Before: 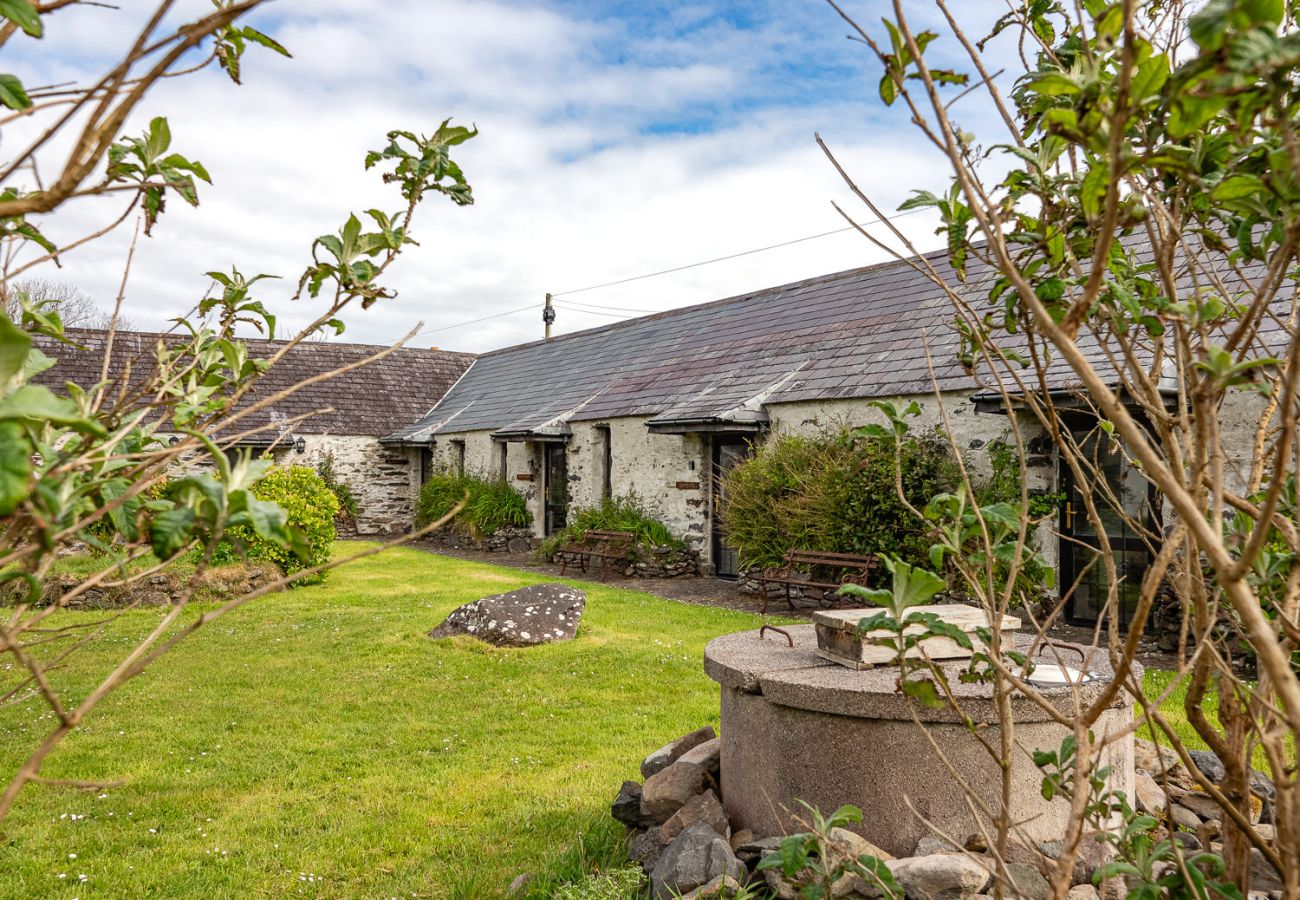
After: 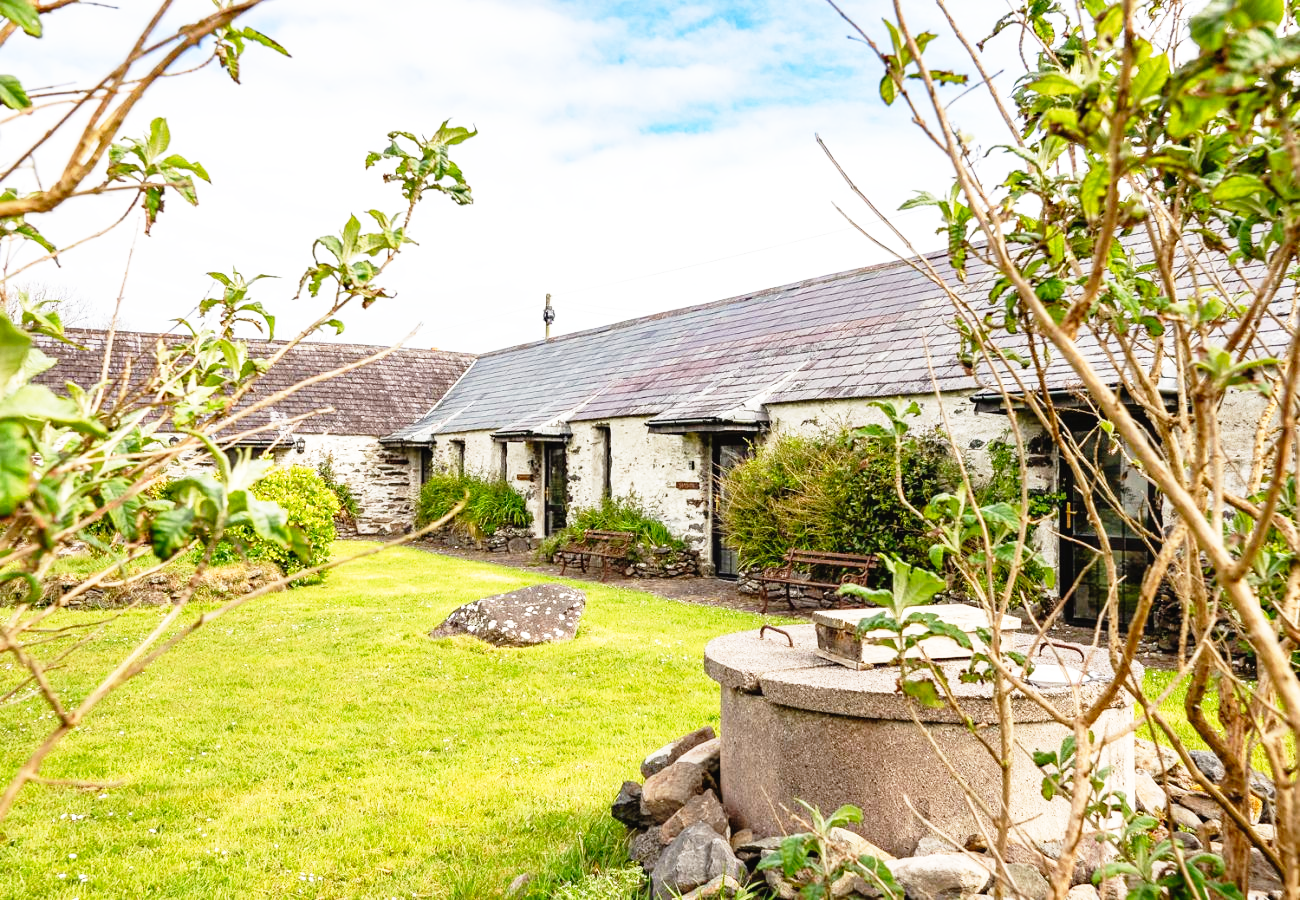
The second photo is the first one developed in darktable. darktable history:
base curve: curves: ch0 [(0, 0) (0.012, 0.01) (0.073, 0.168) (0.31, 0.711) (0.645, 0.957) (1, 1)], preserve colors none
exposure: black level correction -0.003, exposure 0.04 EV, compensate highlight preservation false
tone equalizer: on, module defaults
